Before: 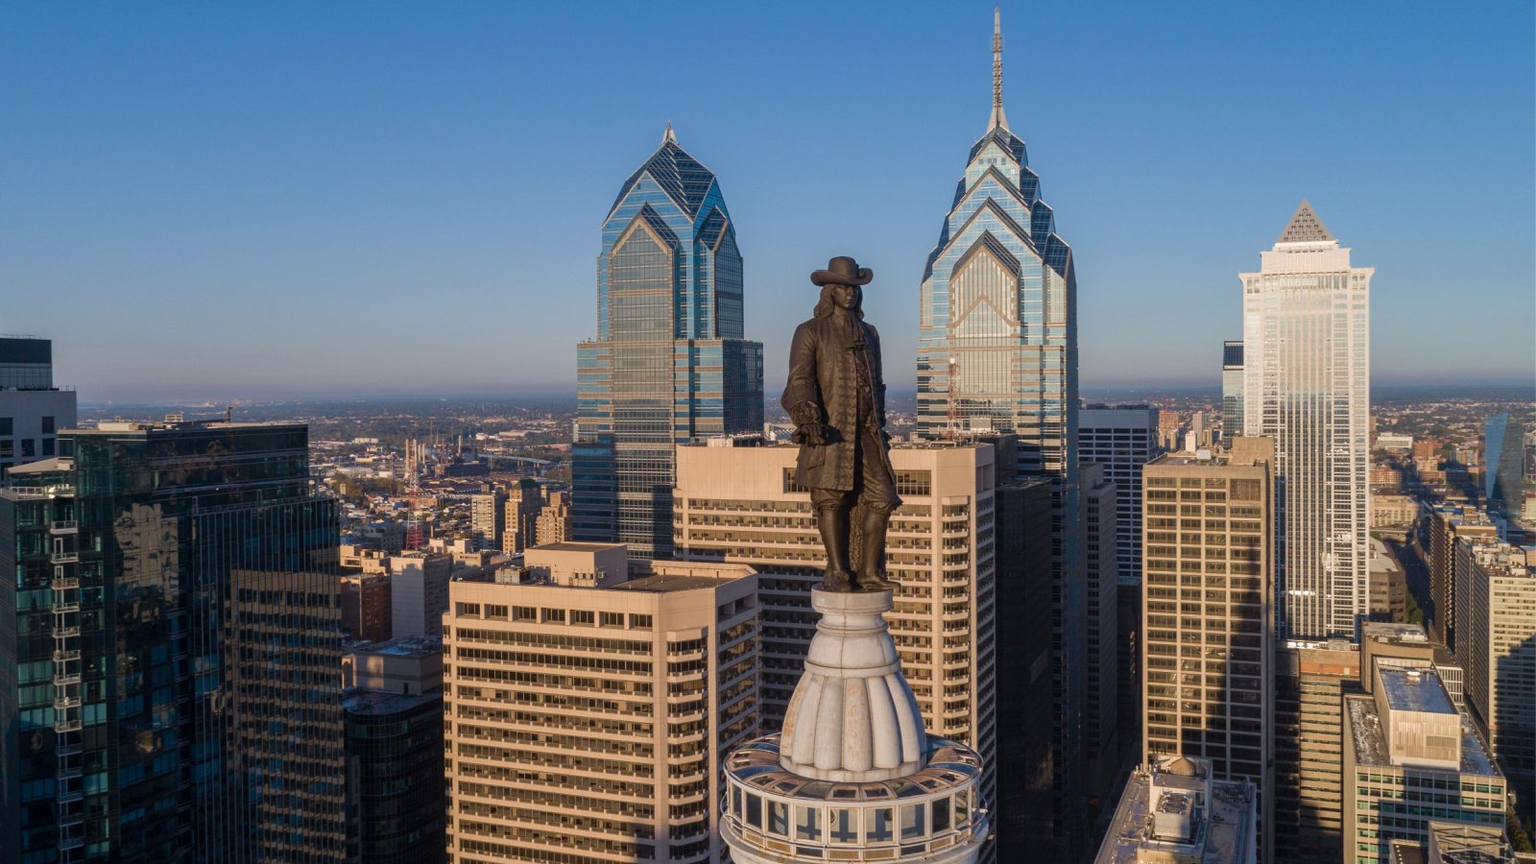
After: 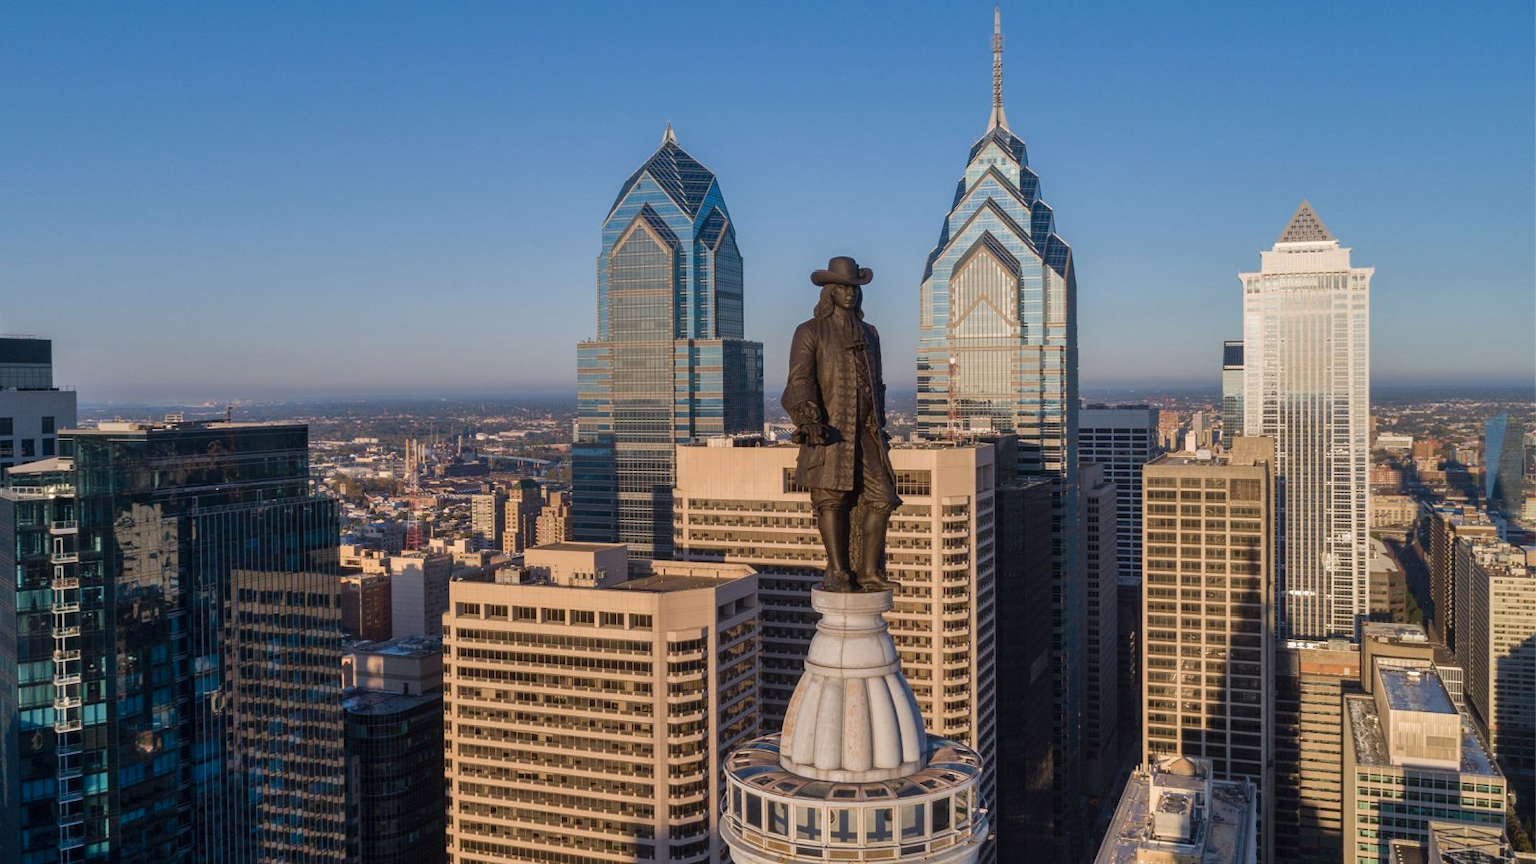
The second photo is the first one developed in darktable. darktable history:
contrast brightness saturation: contrast 0.05
shadows and highlights: soften with gaussian
